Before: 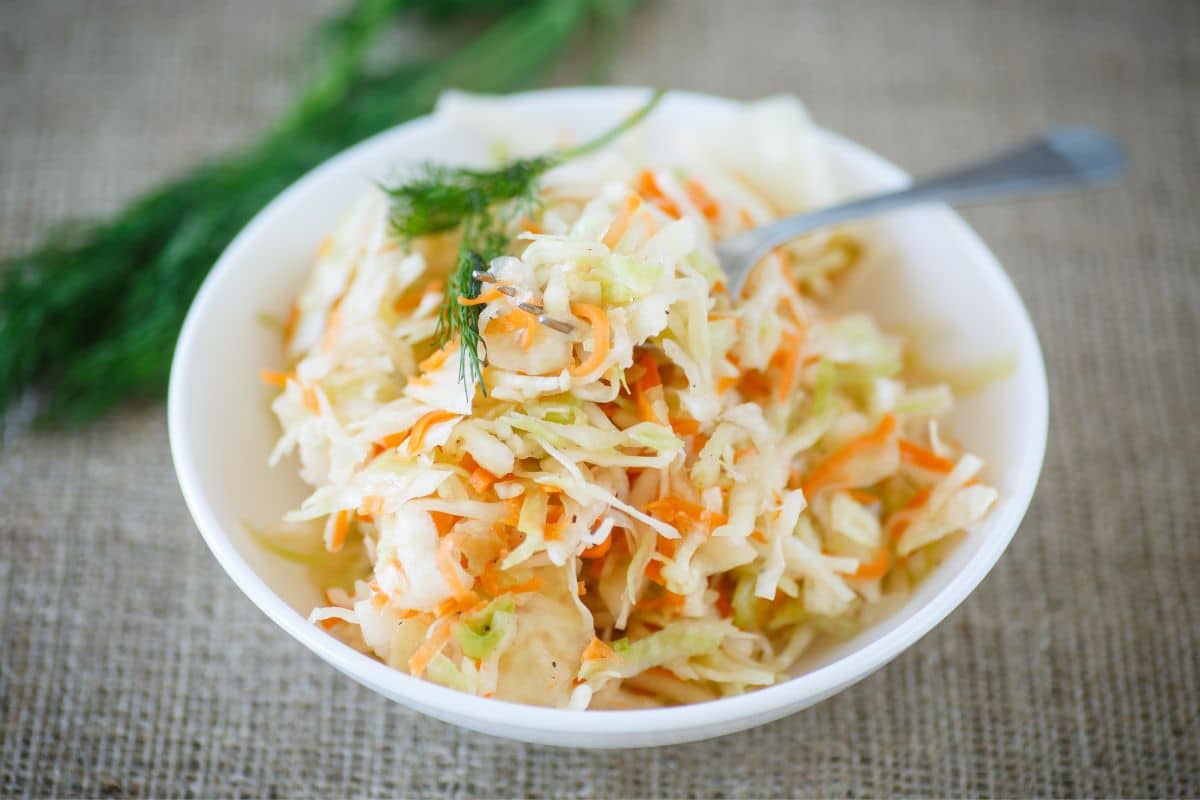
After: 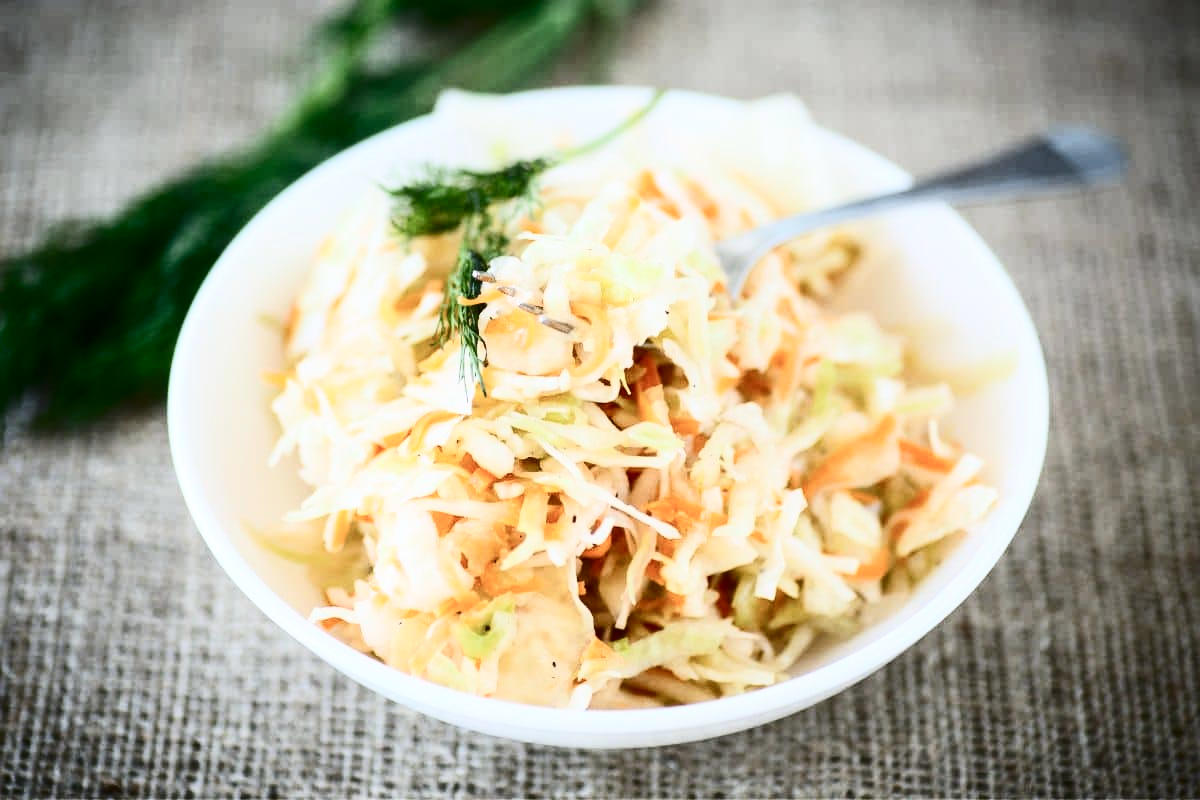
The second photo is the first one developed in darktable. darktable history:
white balance: emerald 1
contrast brightness saturation: contrast 0.5, saturation -0.1
